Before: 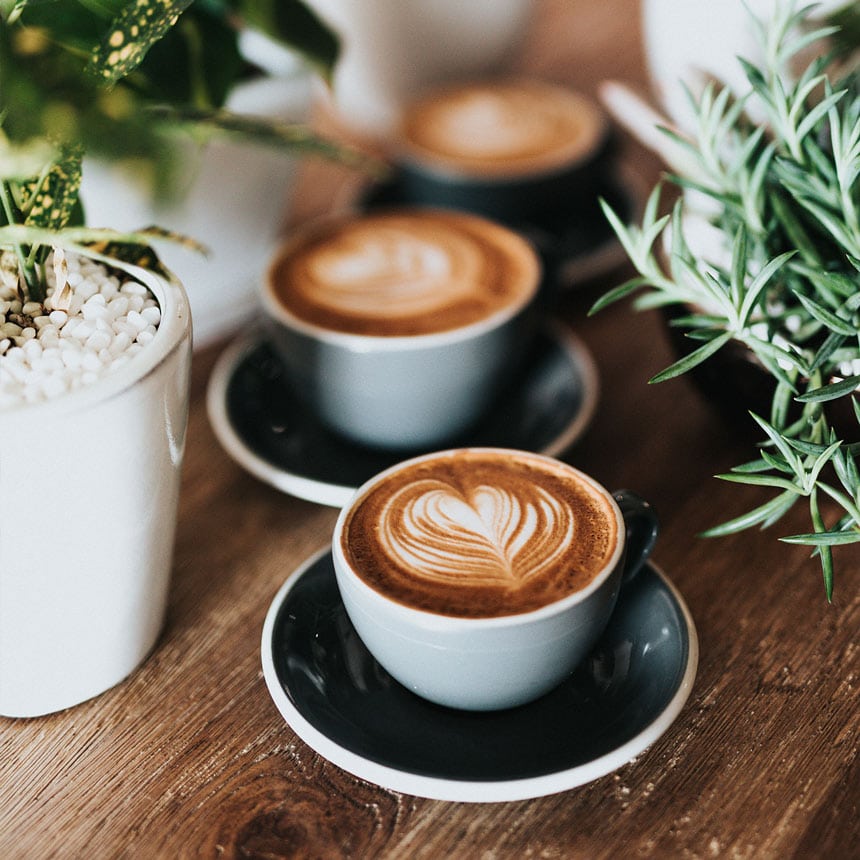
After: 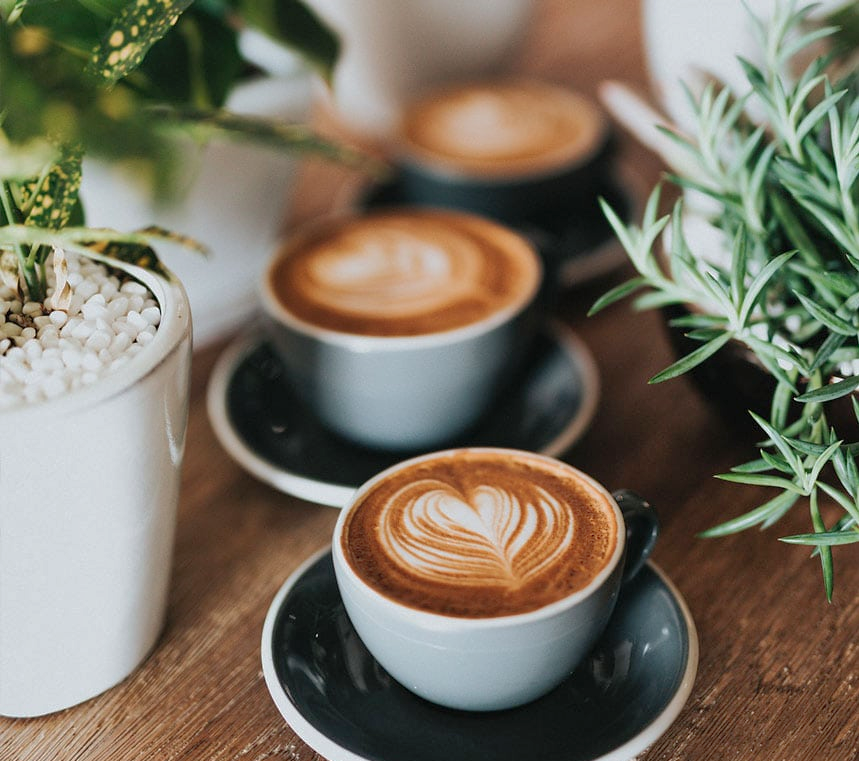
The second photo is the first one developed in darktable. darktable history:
shadows and highlights: on, module defaults
crop and rotate: top 0%, bottom 11.49%
